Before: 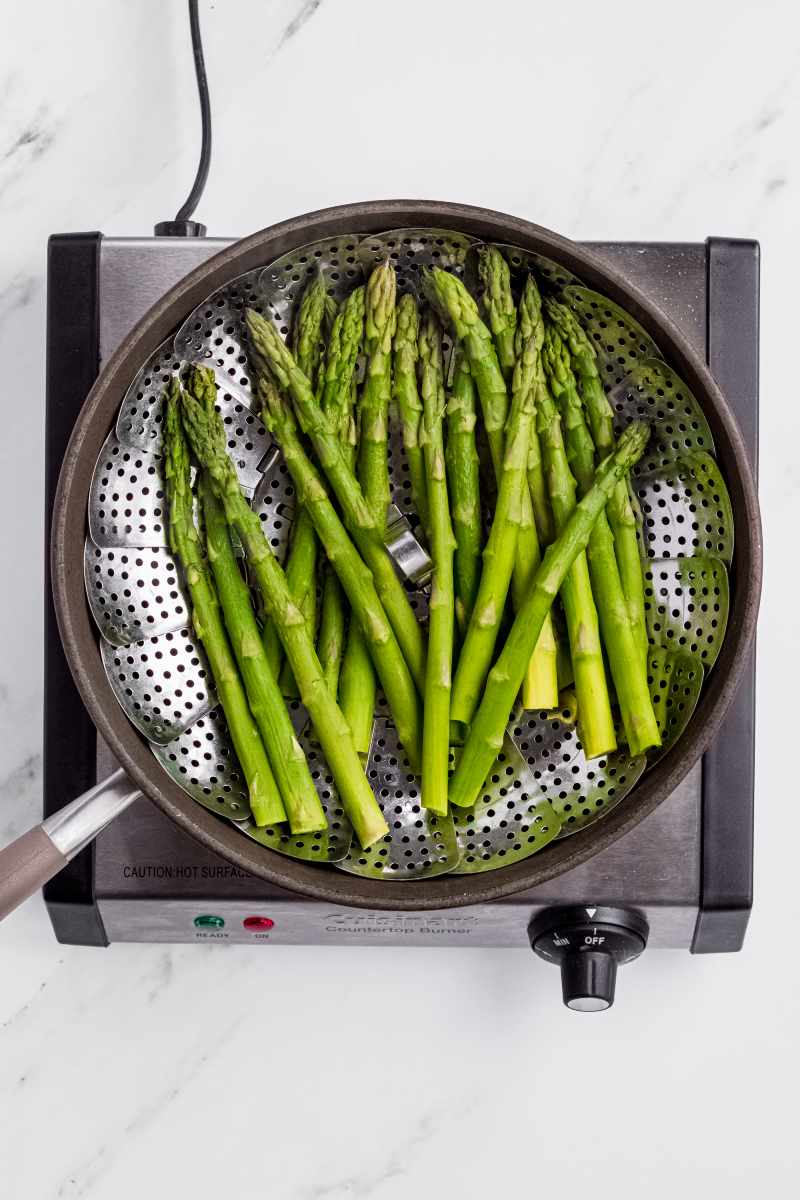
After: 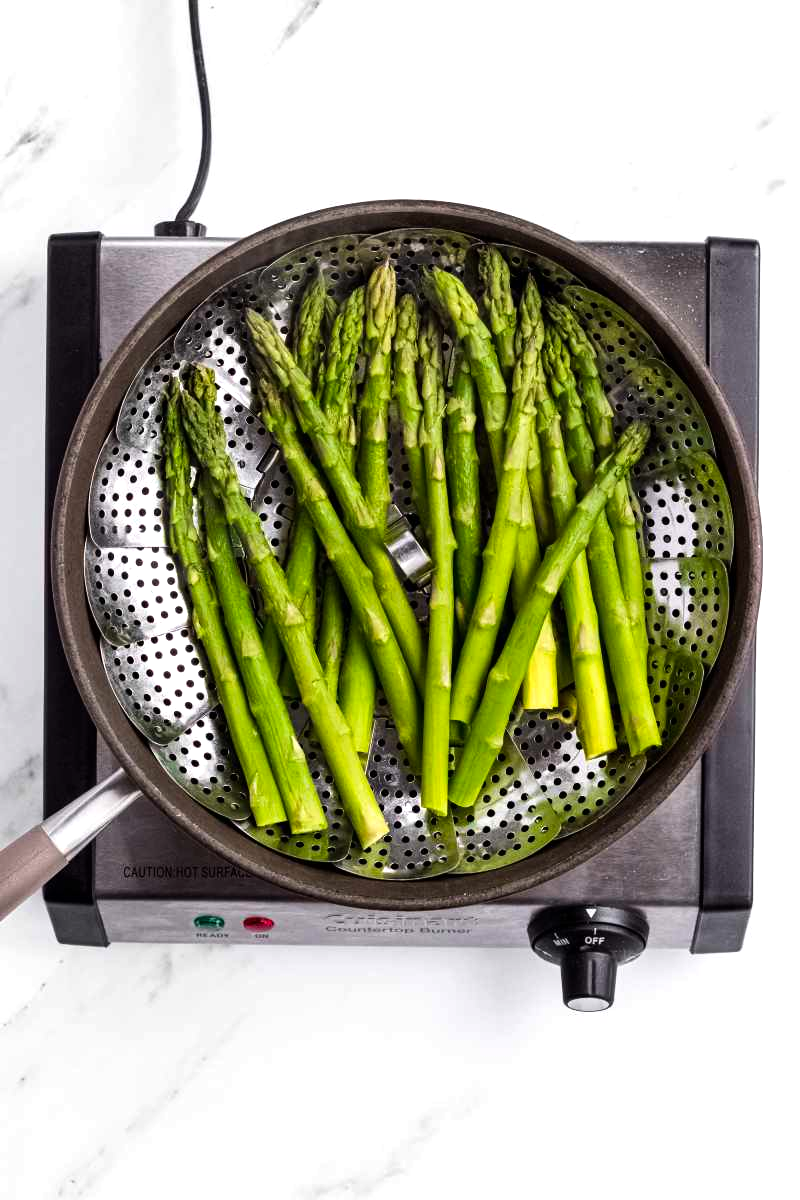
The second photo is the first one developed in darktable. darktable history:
tone equalizer: -8 EV -0.417 EV, -7 EV -0.389 EV, -6 EV -0.333 EV, -5 EV -0.222 EV, -3 EV 0.222 EV, -2 EV 0.333 EV, -1 EV 0.389 EV, +0 EV 0.417 EV, edges refinement/feathering 500, mask exposure compensation -1.57 EV, preserve details no
color balance rgb: global vibrance 20%
